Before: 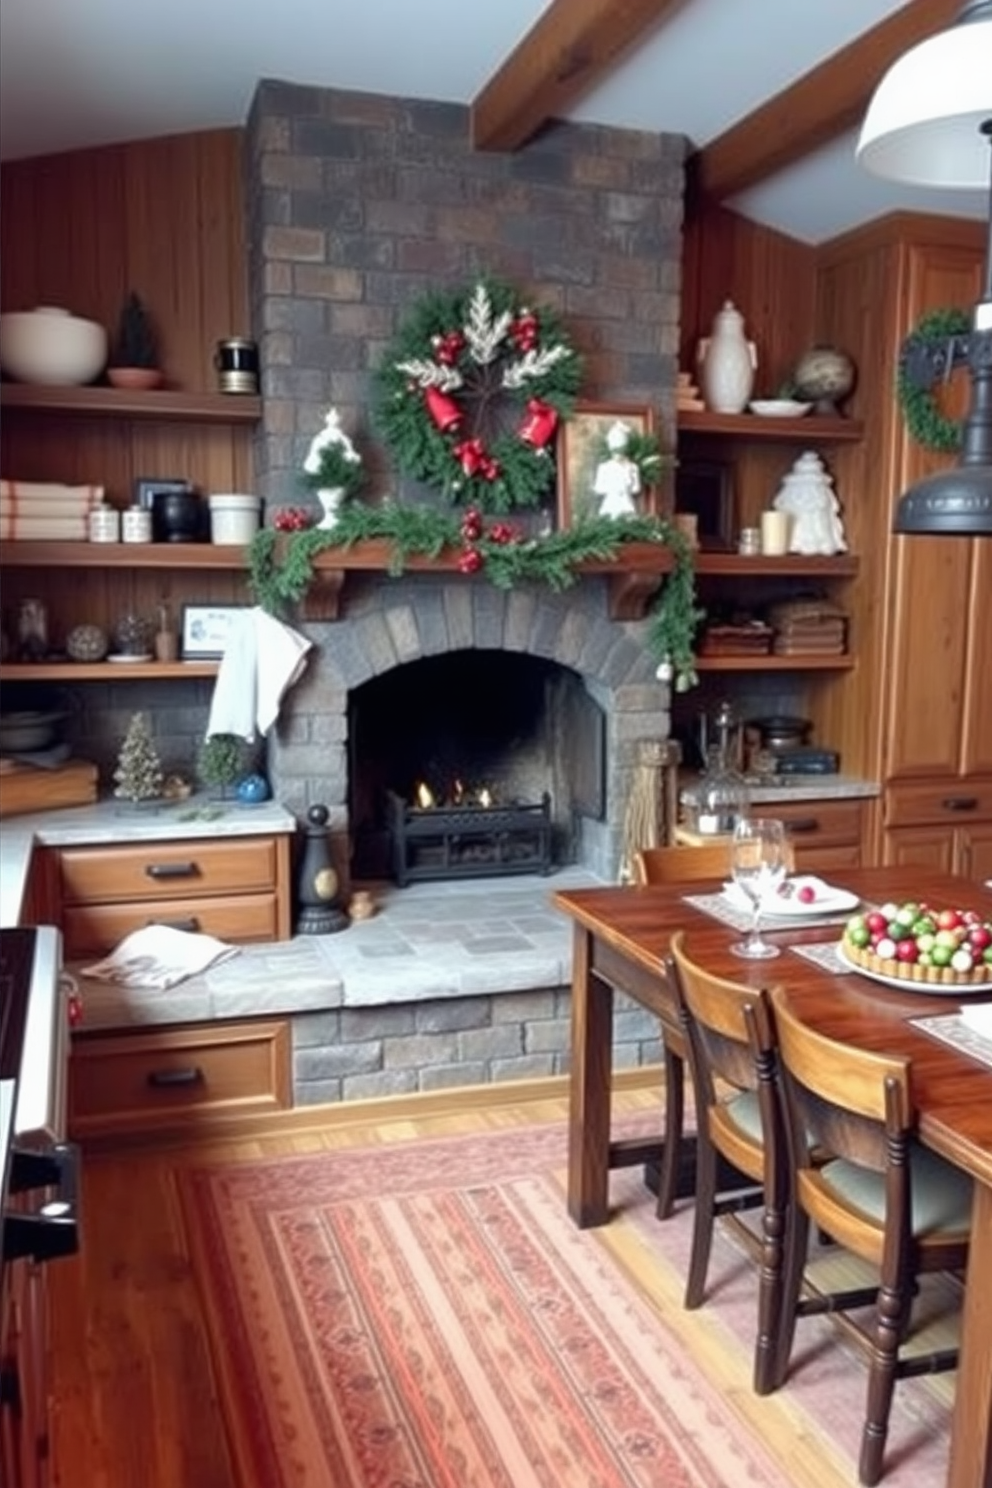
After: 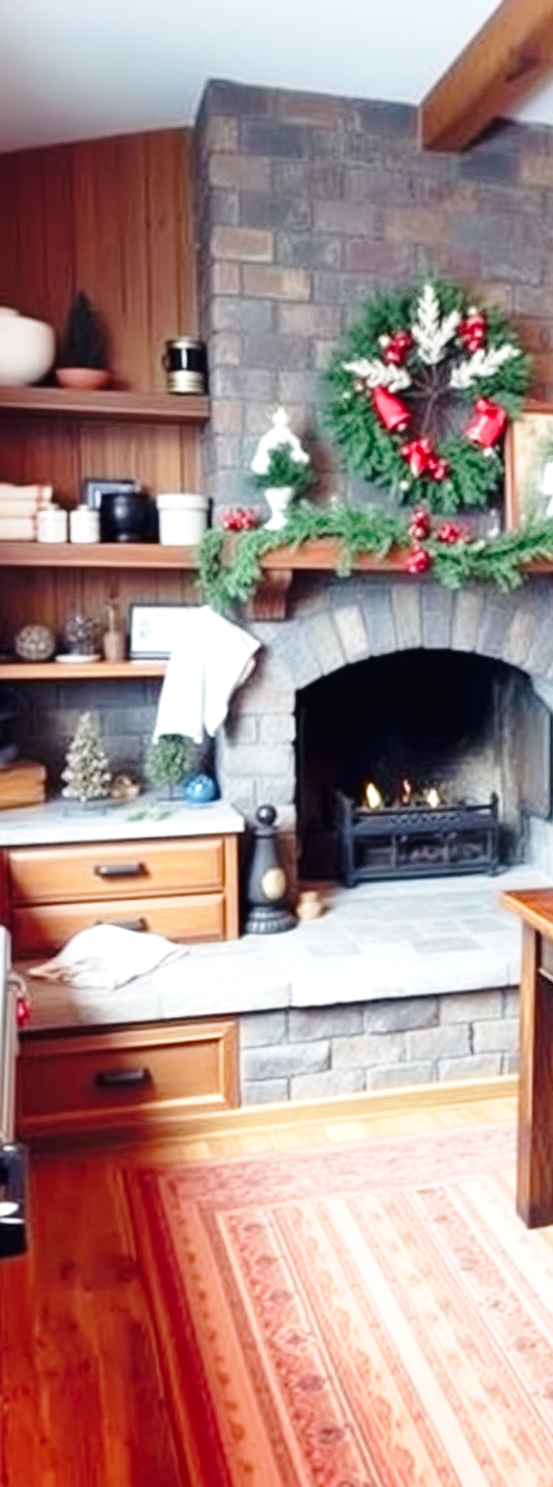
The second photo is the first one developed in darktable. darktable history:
shadows and highlights: shadows 31.92, highlights -33.2, soften with gaussian
base curve: curves: ch0 [(0, 0) (0.028, 0.03) (0.121, 0.232) (0.46, 0.748) (0.859, 0.968) (1, 1)], preserve colors none
crop: left 5.294%, right 38.958%
exposure: black level correction 0, exposure 0.392 EV, compensate highlight preservation false
